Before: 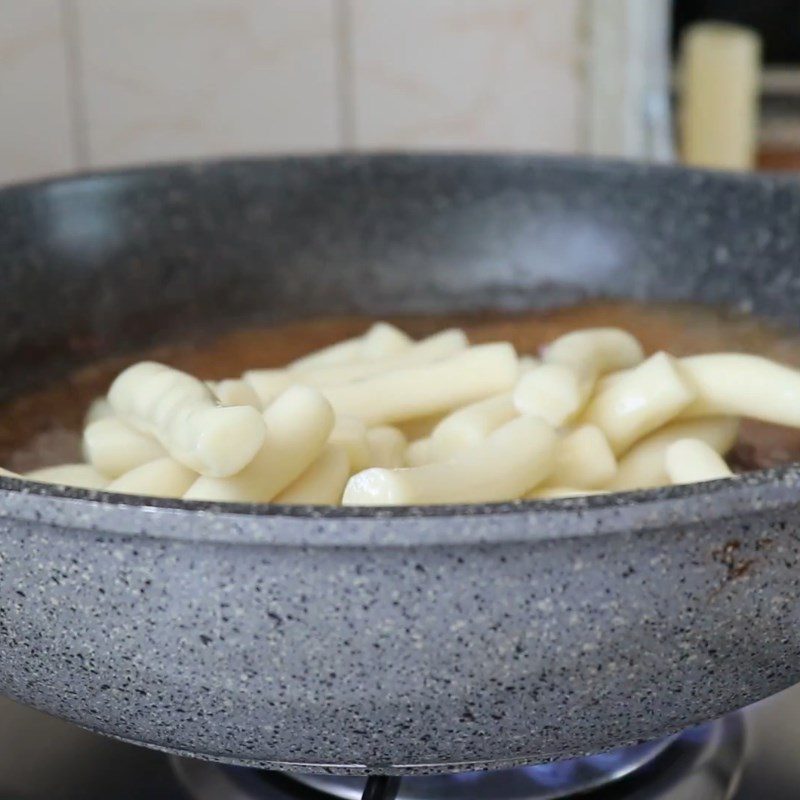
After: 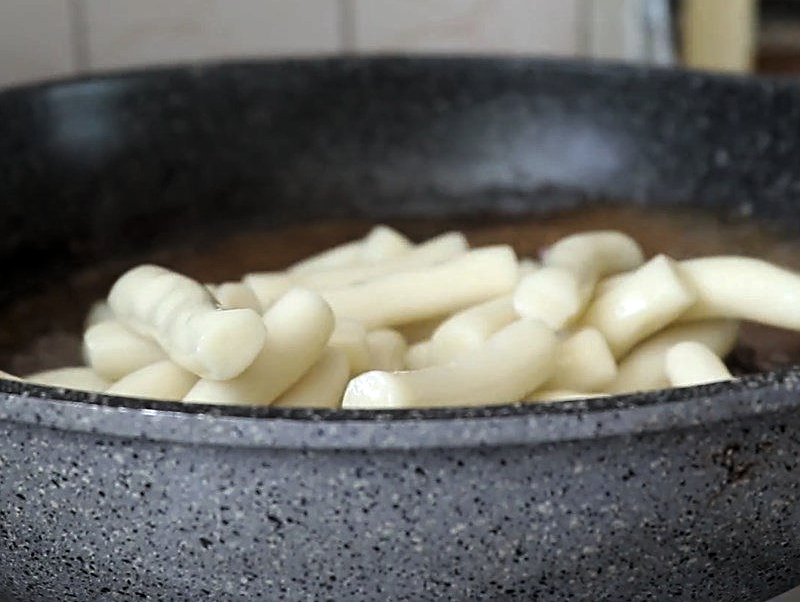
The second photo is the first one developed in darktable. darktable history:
crop and rotate: top 12.311%, bottom 12.389%
shadows and highlights: shadows -41.89, highlights 64, soften with gaussian
sharpen: on, module defaults
levels: levels [0.101, 0.578, 0.953]
